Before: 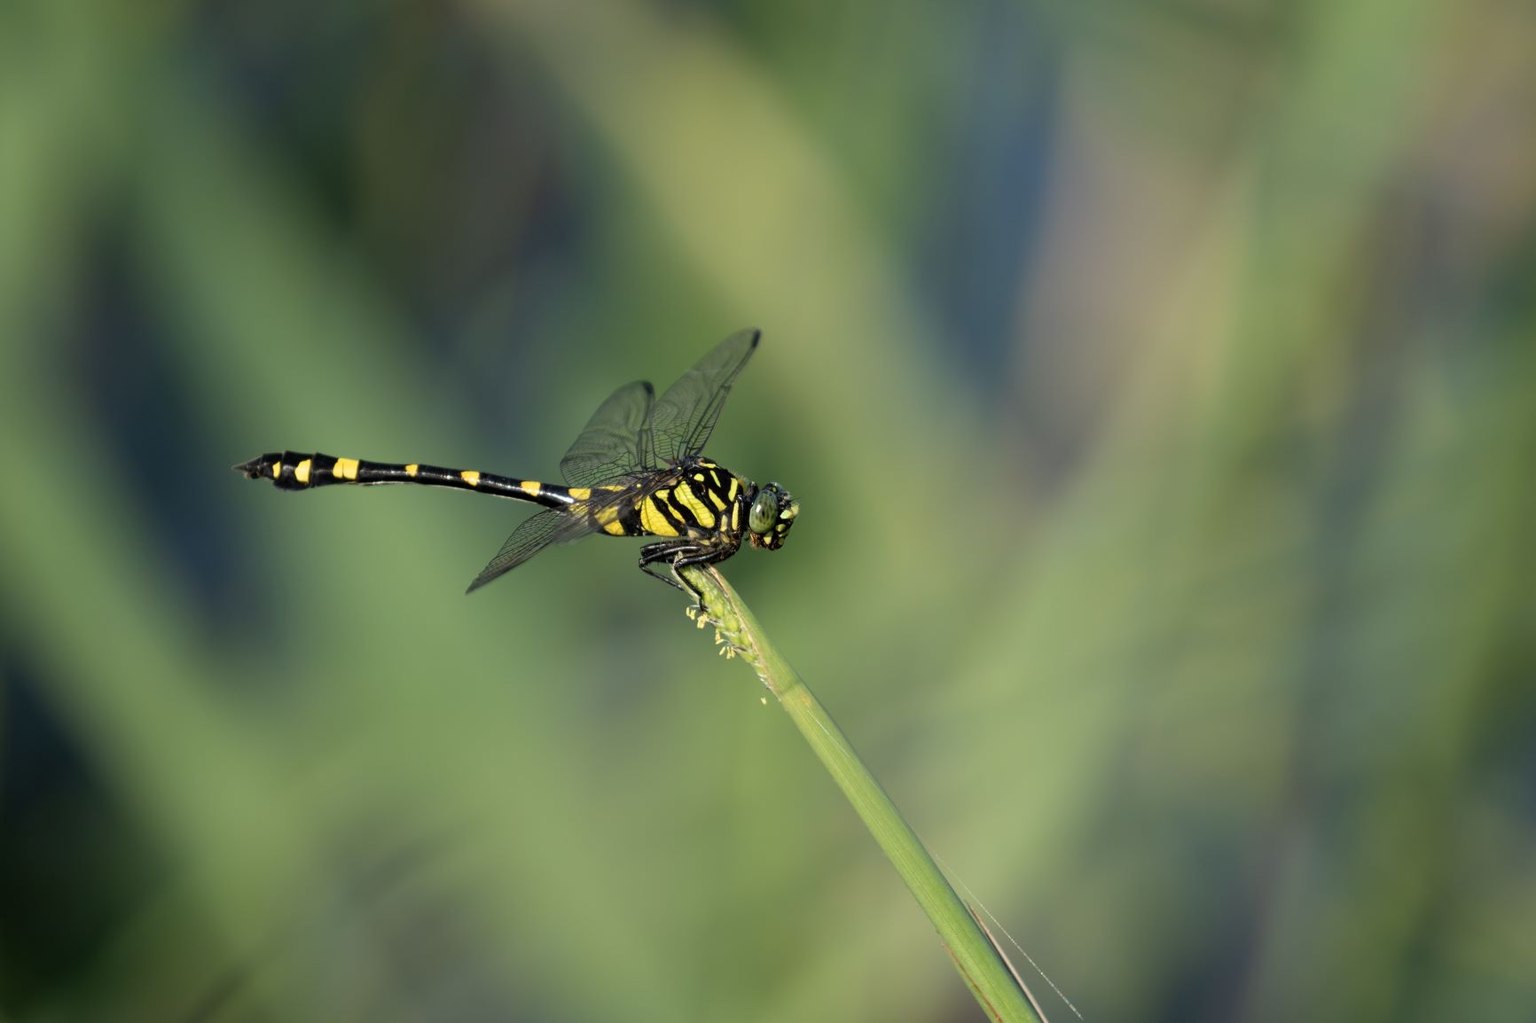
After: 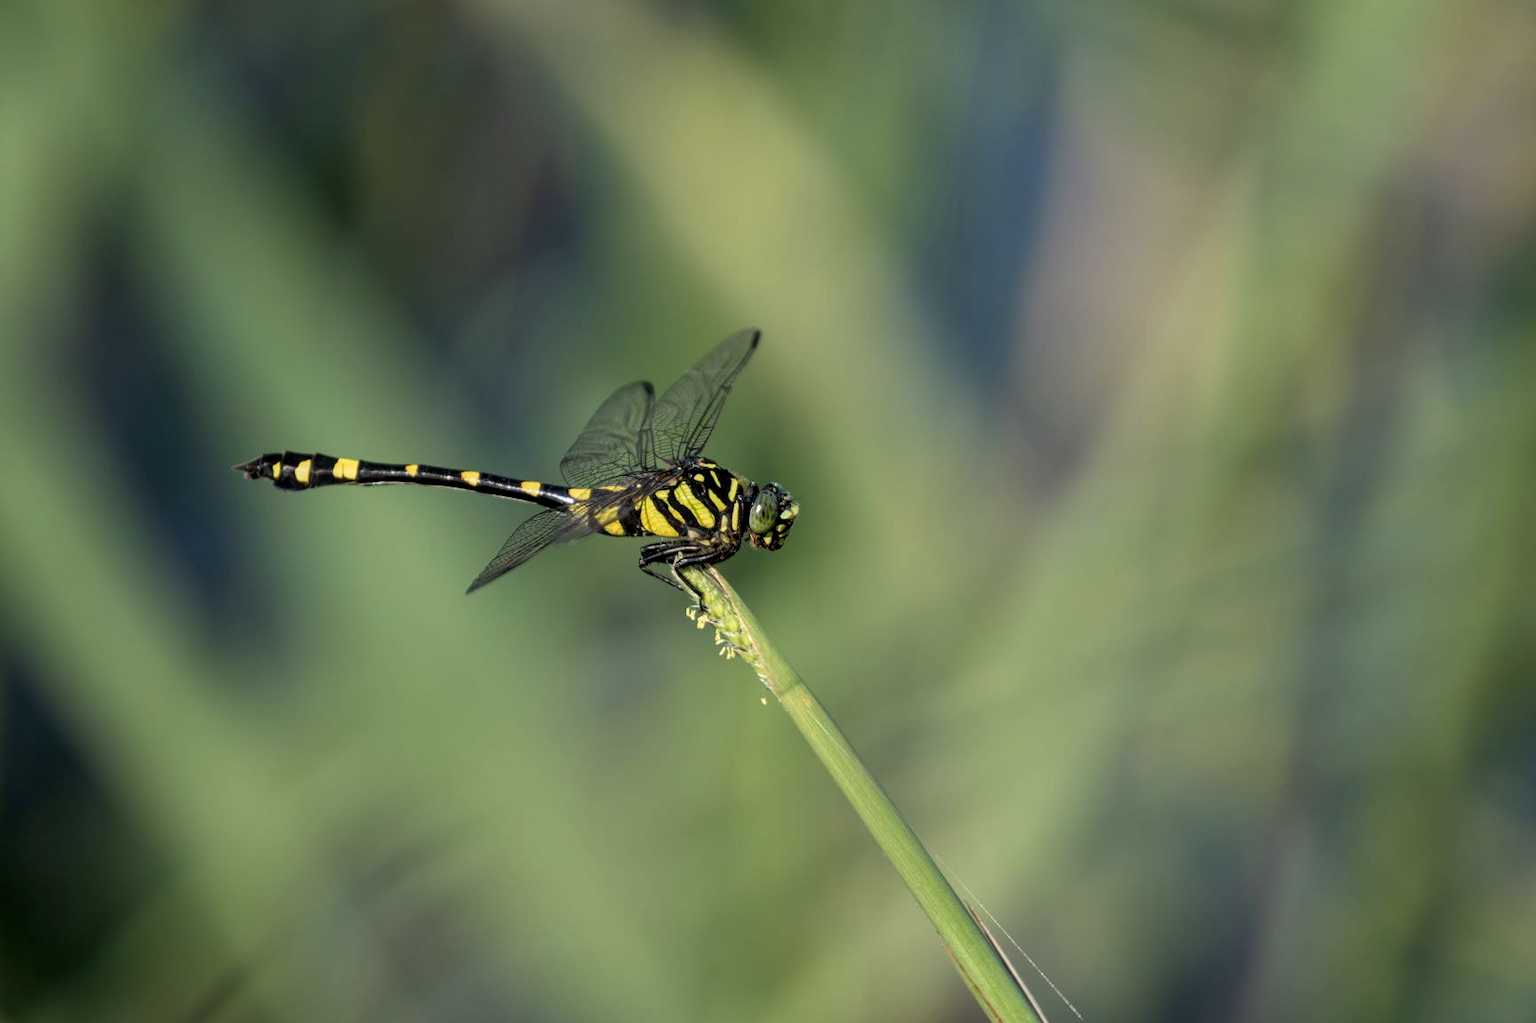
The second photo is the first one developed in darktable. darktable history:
local contrast: on, module defaults
white balance: red 1.004, blue 1.024
shadows and highlights: shadows 24.5, highlights -78.15, soften with gaussian
